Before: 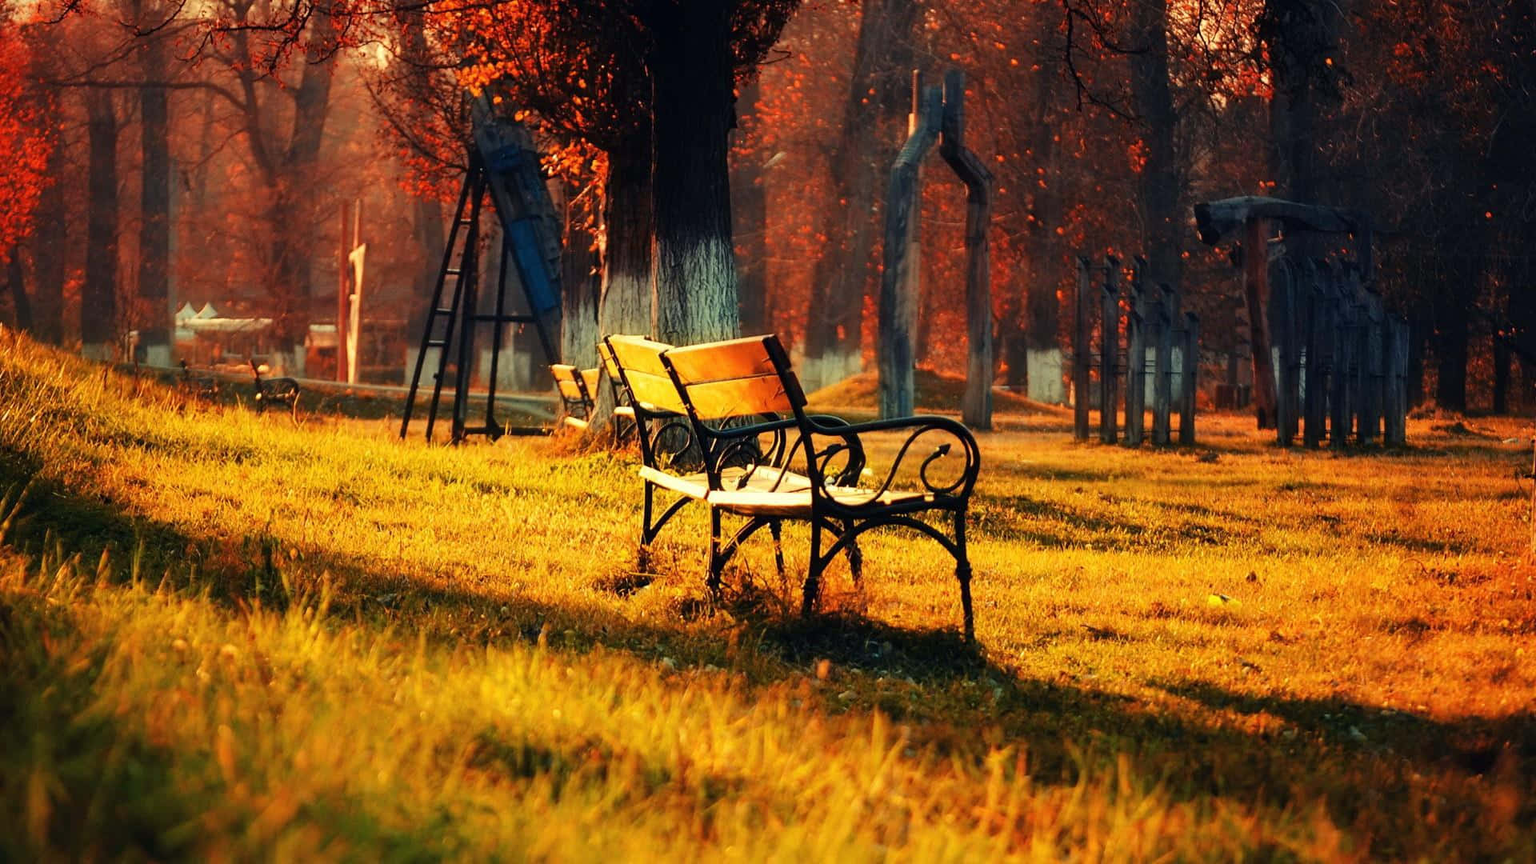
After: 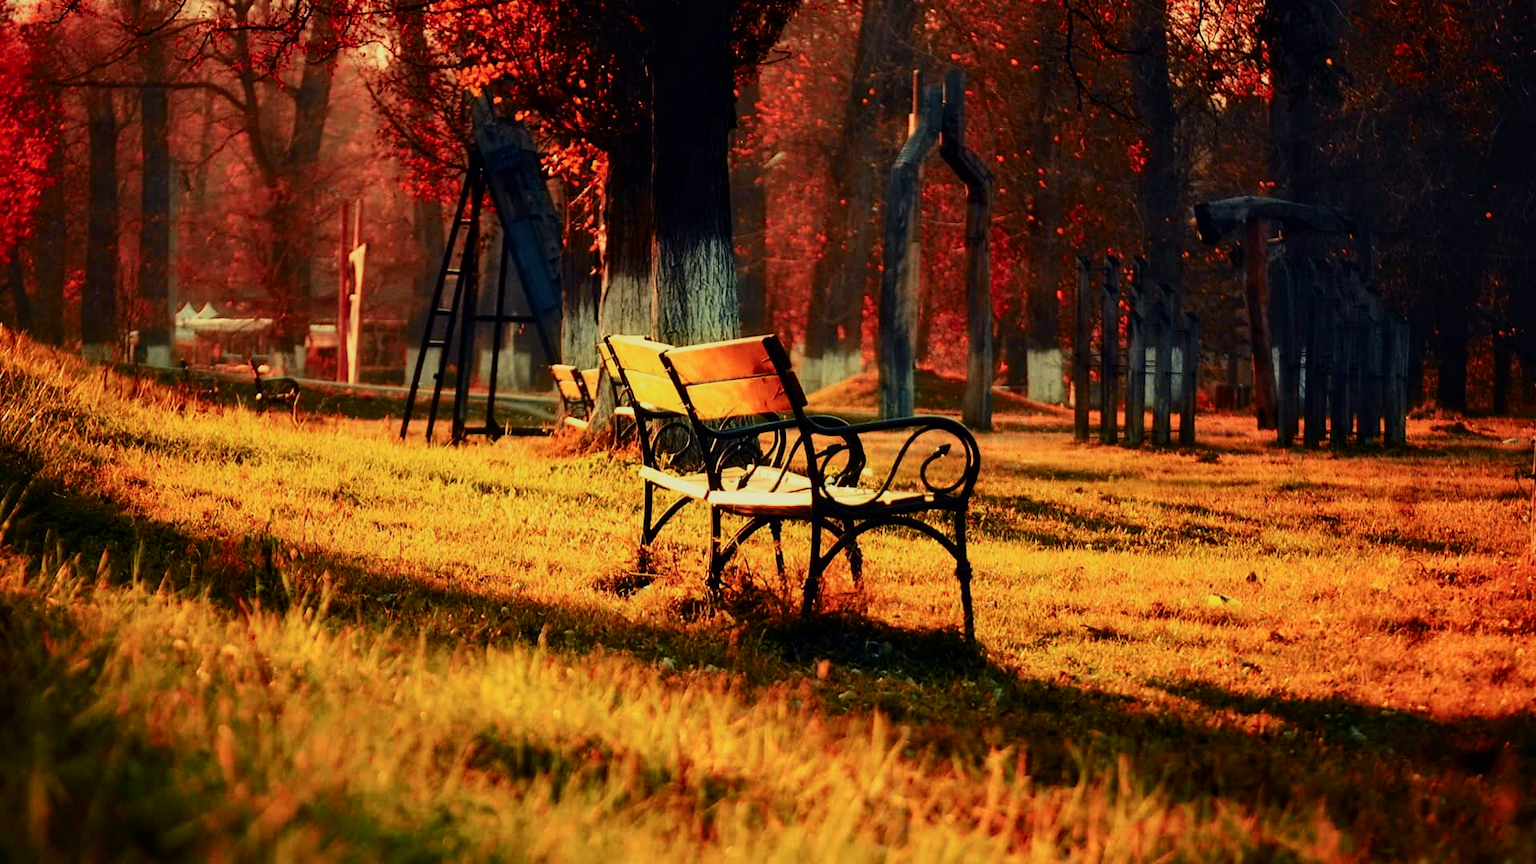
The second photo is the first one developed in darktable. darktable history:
tone curve: curves: ch0 [(0, 0) (0.091, 0.066) (0.184, 0.16) (0.491, 0.519) (0.748, 0.765) (1, 0.919)]; ch1 [(0, 0) (0.179, 0.173) (0.322, 0.32) (0.424, 0.424) (0.502, 0.504) (0.56, 0.575) (0.631, 0.675) (0.777, 0.806) (1, 1)]; ch2 [(0, 0) (0.434, 0.447) (0.497, 0.498) (0.539, 0.566) (0.676, 0.691) (1, 1)], color space Lab, independent channels, preserve colors none
contrast brightness saturation: contrast 0.146, brightness 0.047
exposure: exposure -0.553 EV, compensate highlight preservation false
shadows and highlights: shadows -0.692, highlights 38.21
local contrast: mode bilateral grid, contrast 21, coarseness 49, detail 119%, midtone range 0.2
